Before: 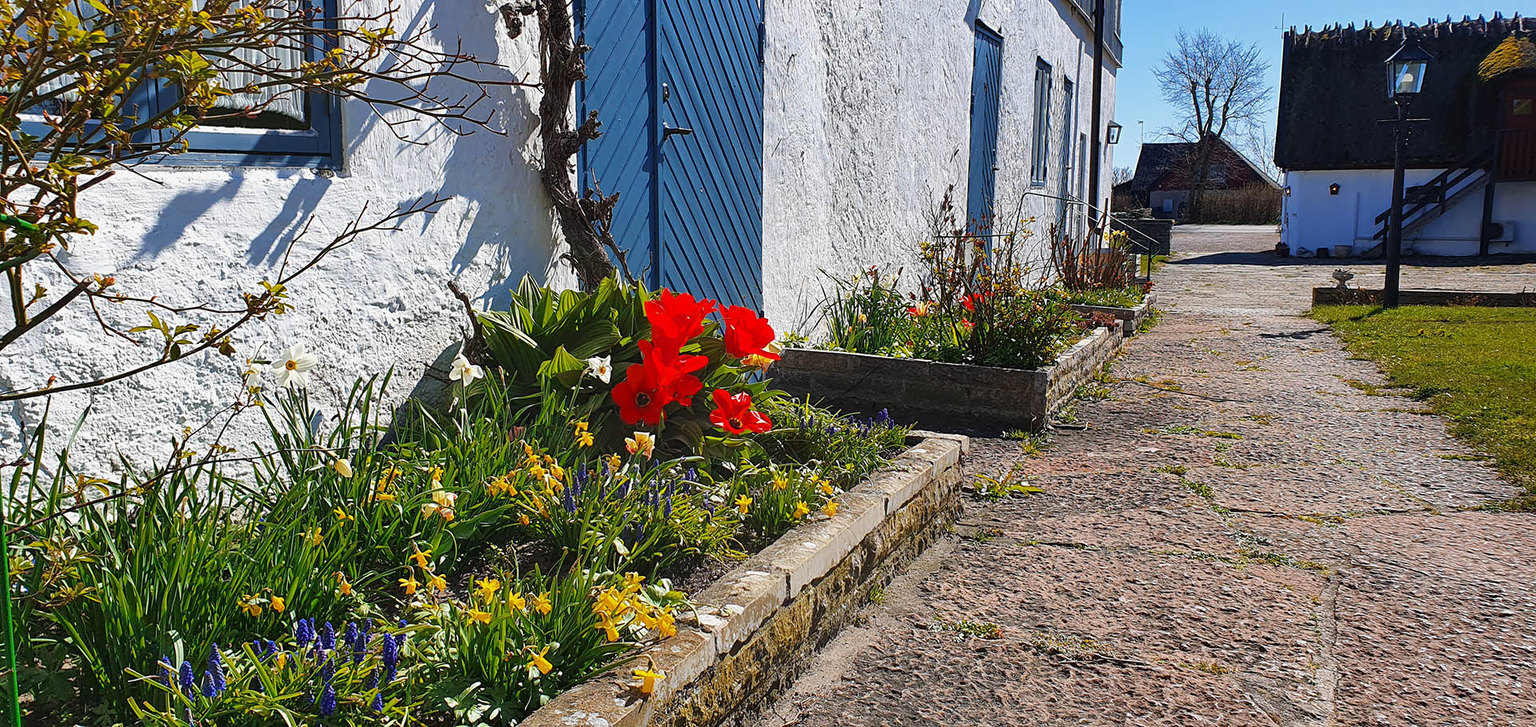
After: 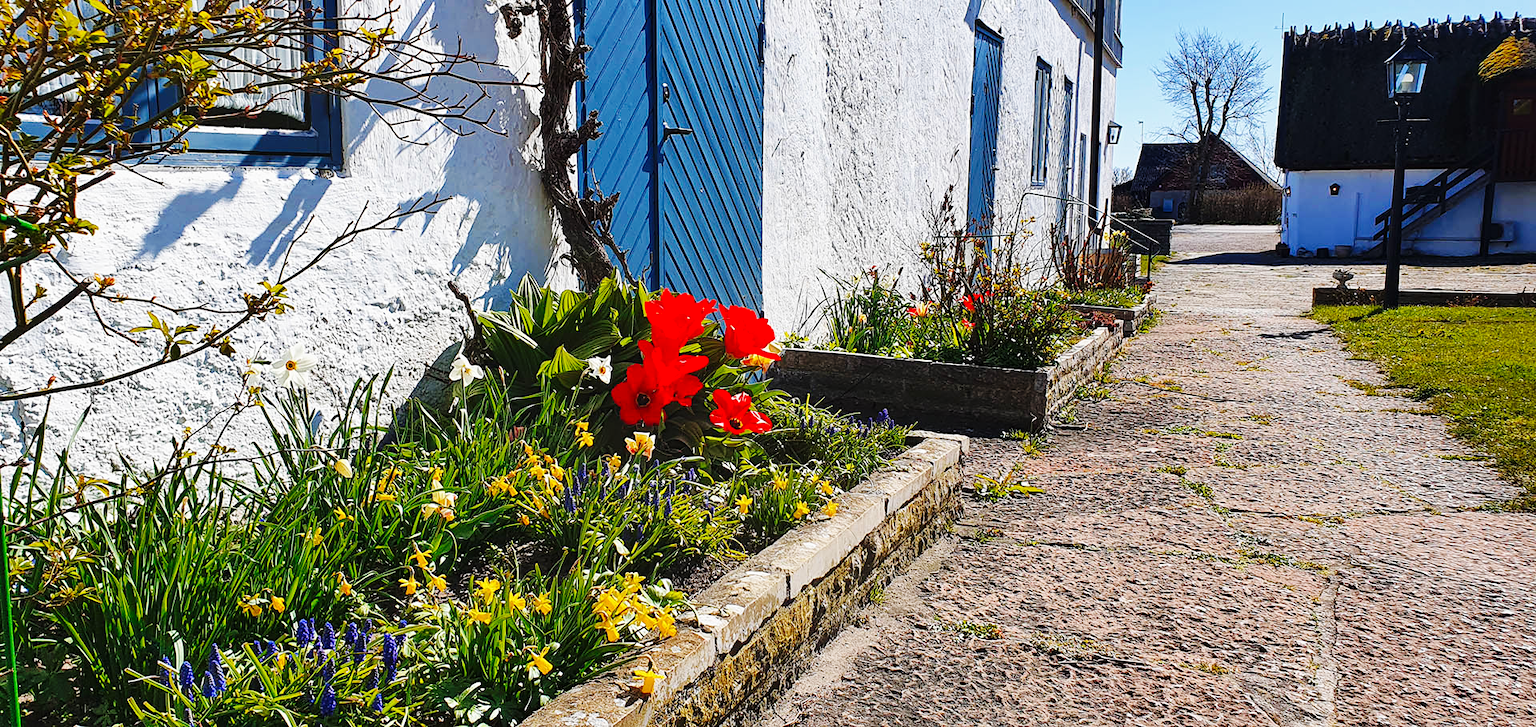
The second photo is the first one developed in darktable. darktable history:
tone equalizer: edges refinement/feathering 500, mask exposure compensation -1.57 EV, preserve details no
base curve: curves: ch0 [(0, 0) (0.032, 0.025) (0.121, 0.166) (0.206, 0.329) (0.605, 0.79) (1, 1)], preserve colors none
